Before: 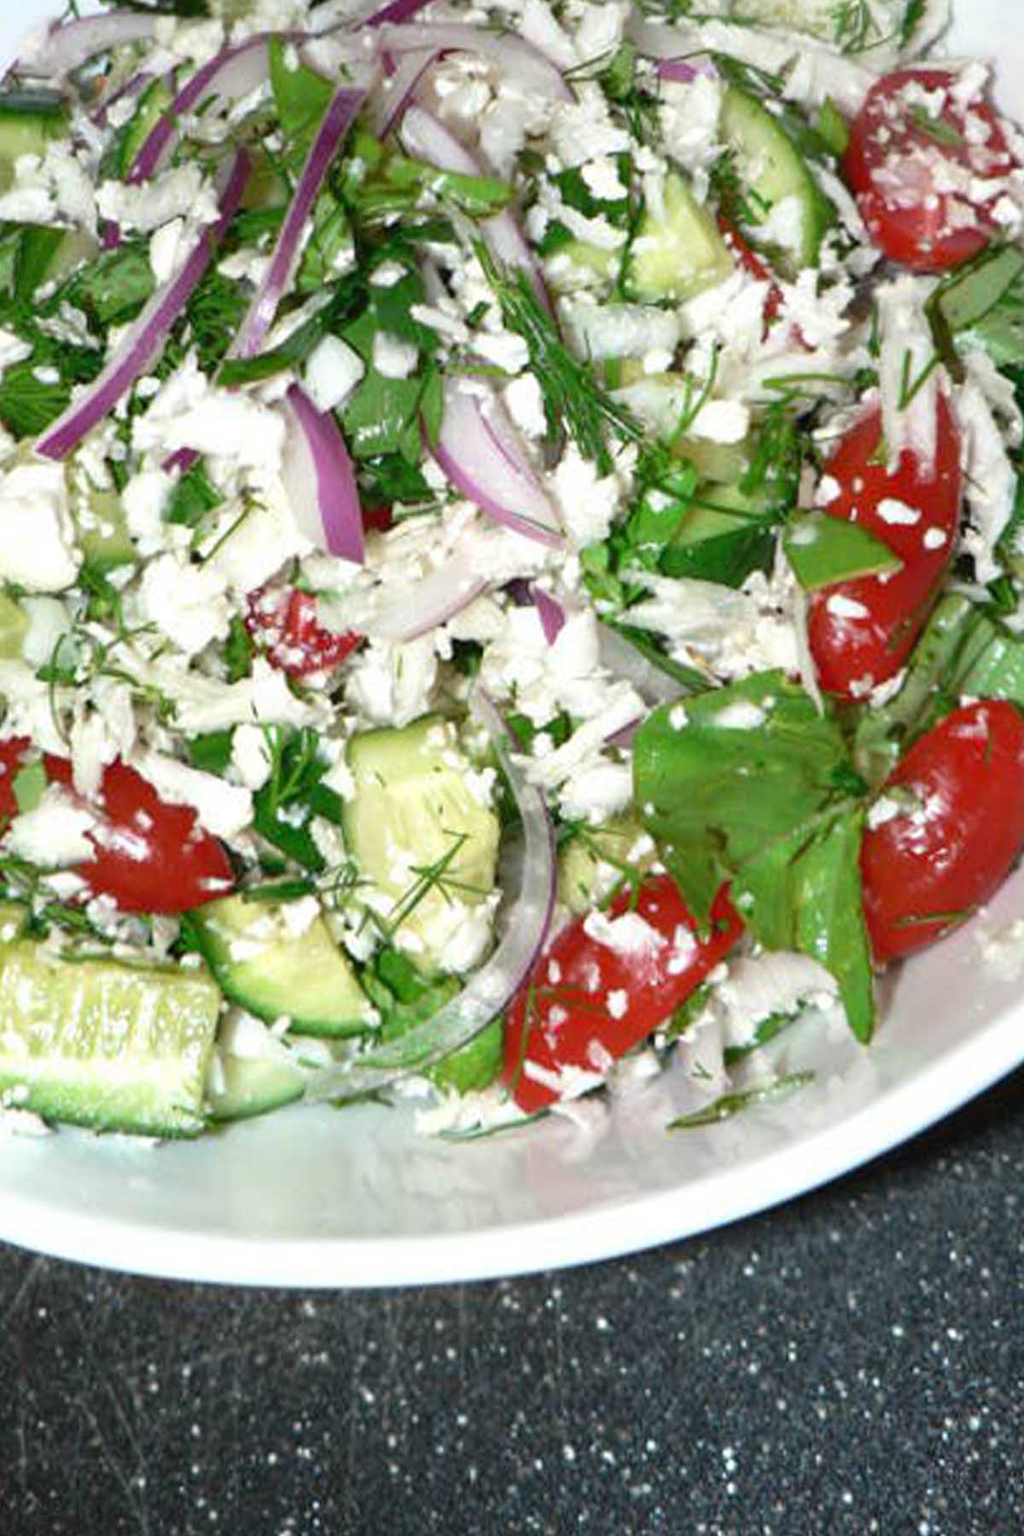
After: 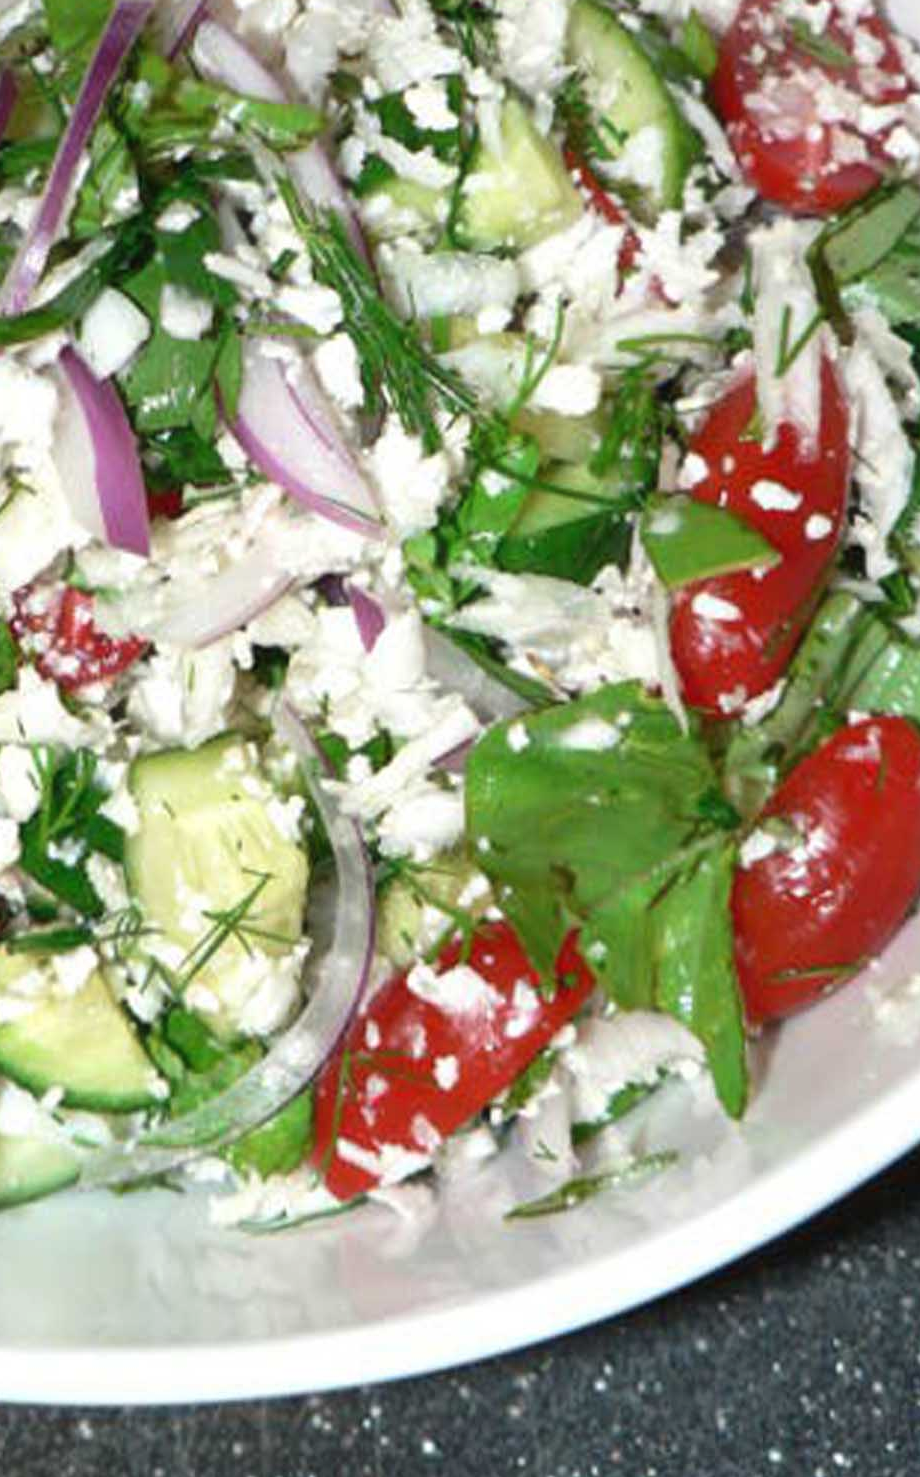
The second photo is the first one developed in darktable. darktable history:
haze removal: strength -0.05
crop: left 23.095%, top 5.827%, bottom 11.854%
